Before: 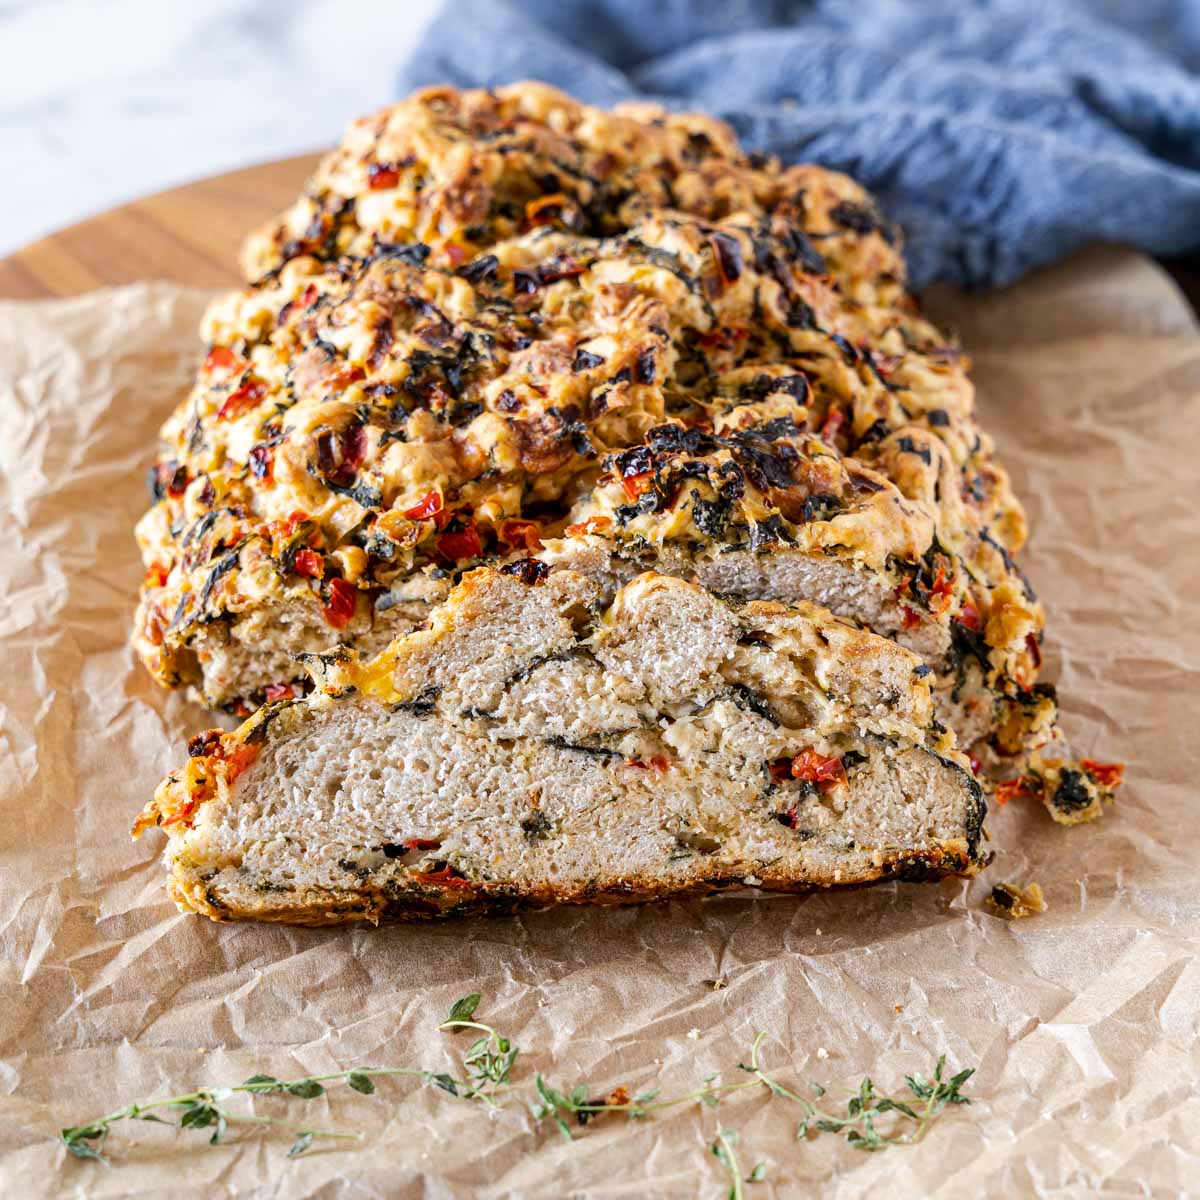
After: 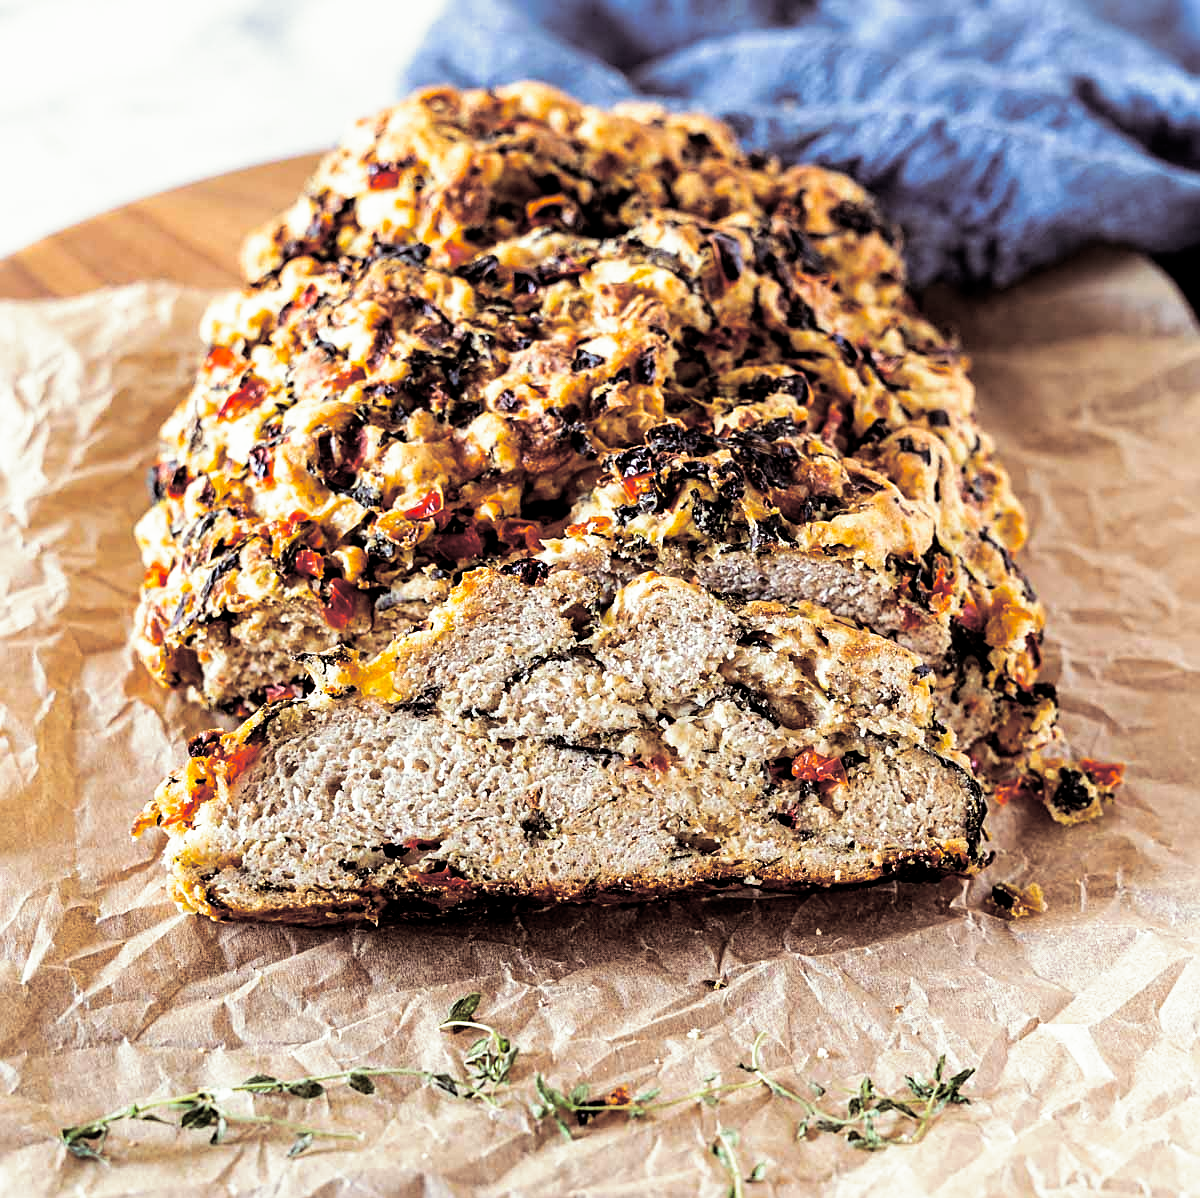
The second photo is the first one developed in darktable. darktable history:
sharpen: on, module defaults
filmic rgb: black relative exposure -8.7 EV, white relative exposure 2.7 EV, threshold 3 EV, target black luminance 0%, hardness 6.25, latitude 76.53%, contrast 1.326, shadows ↔ highlights balance -0.349%, preserve chrominance no, color science v4 (2020), enable highlight reconstruction true
split-toning: shadows › saturation 0.2
crop: top 0.05%, bottom 0.098%
